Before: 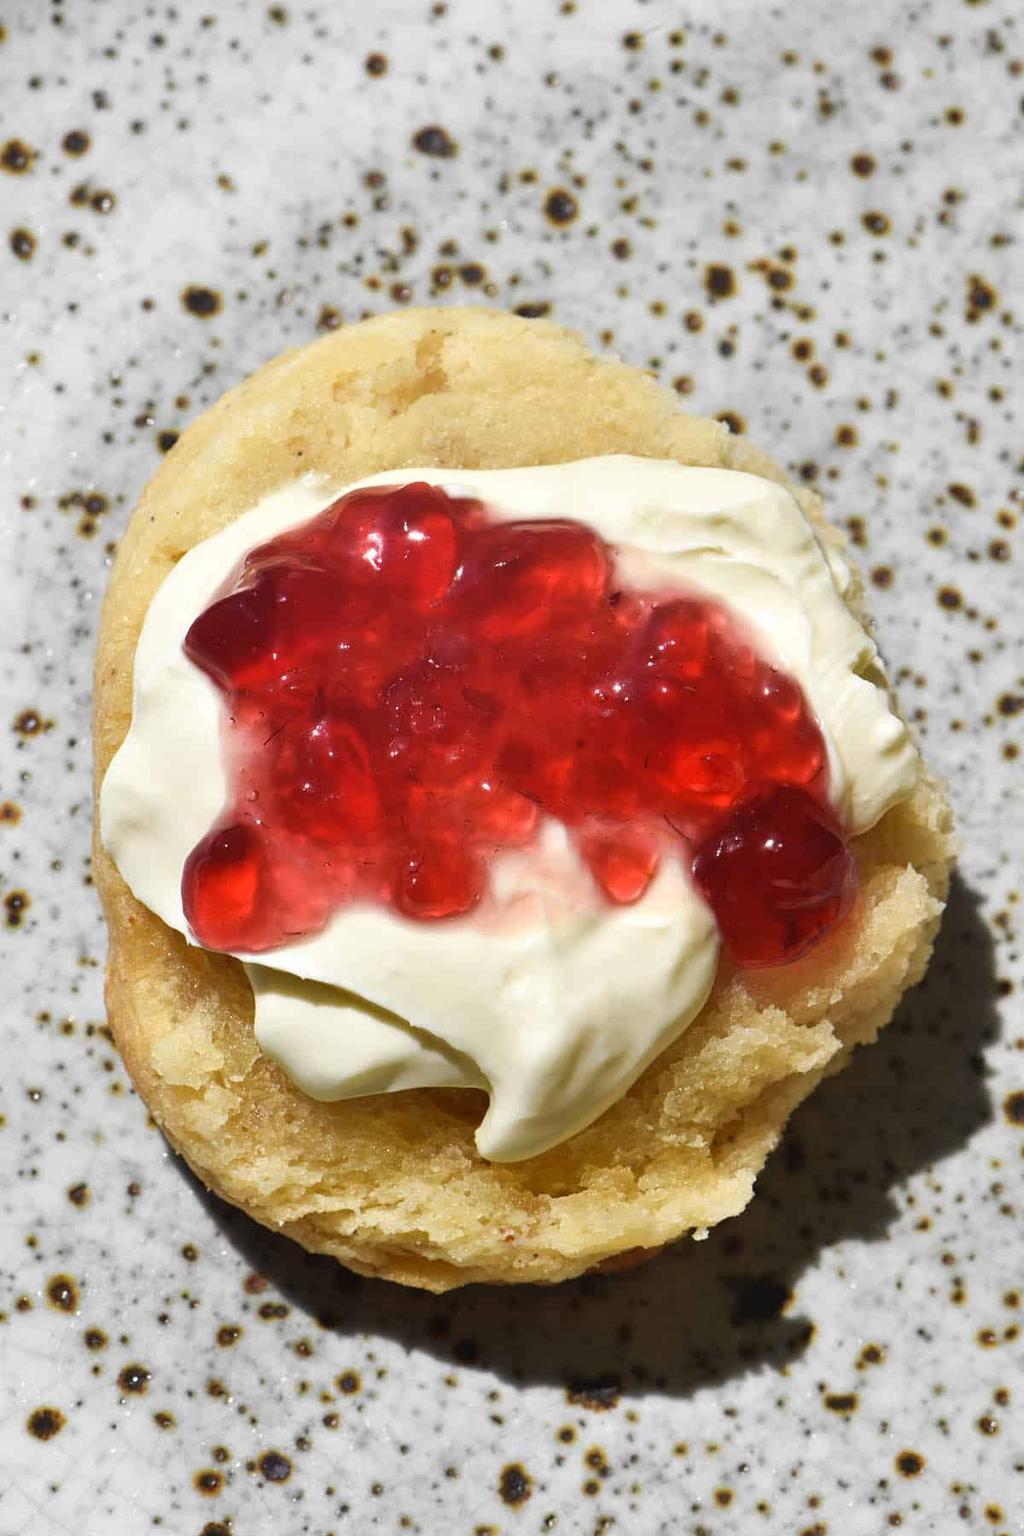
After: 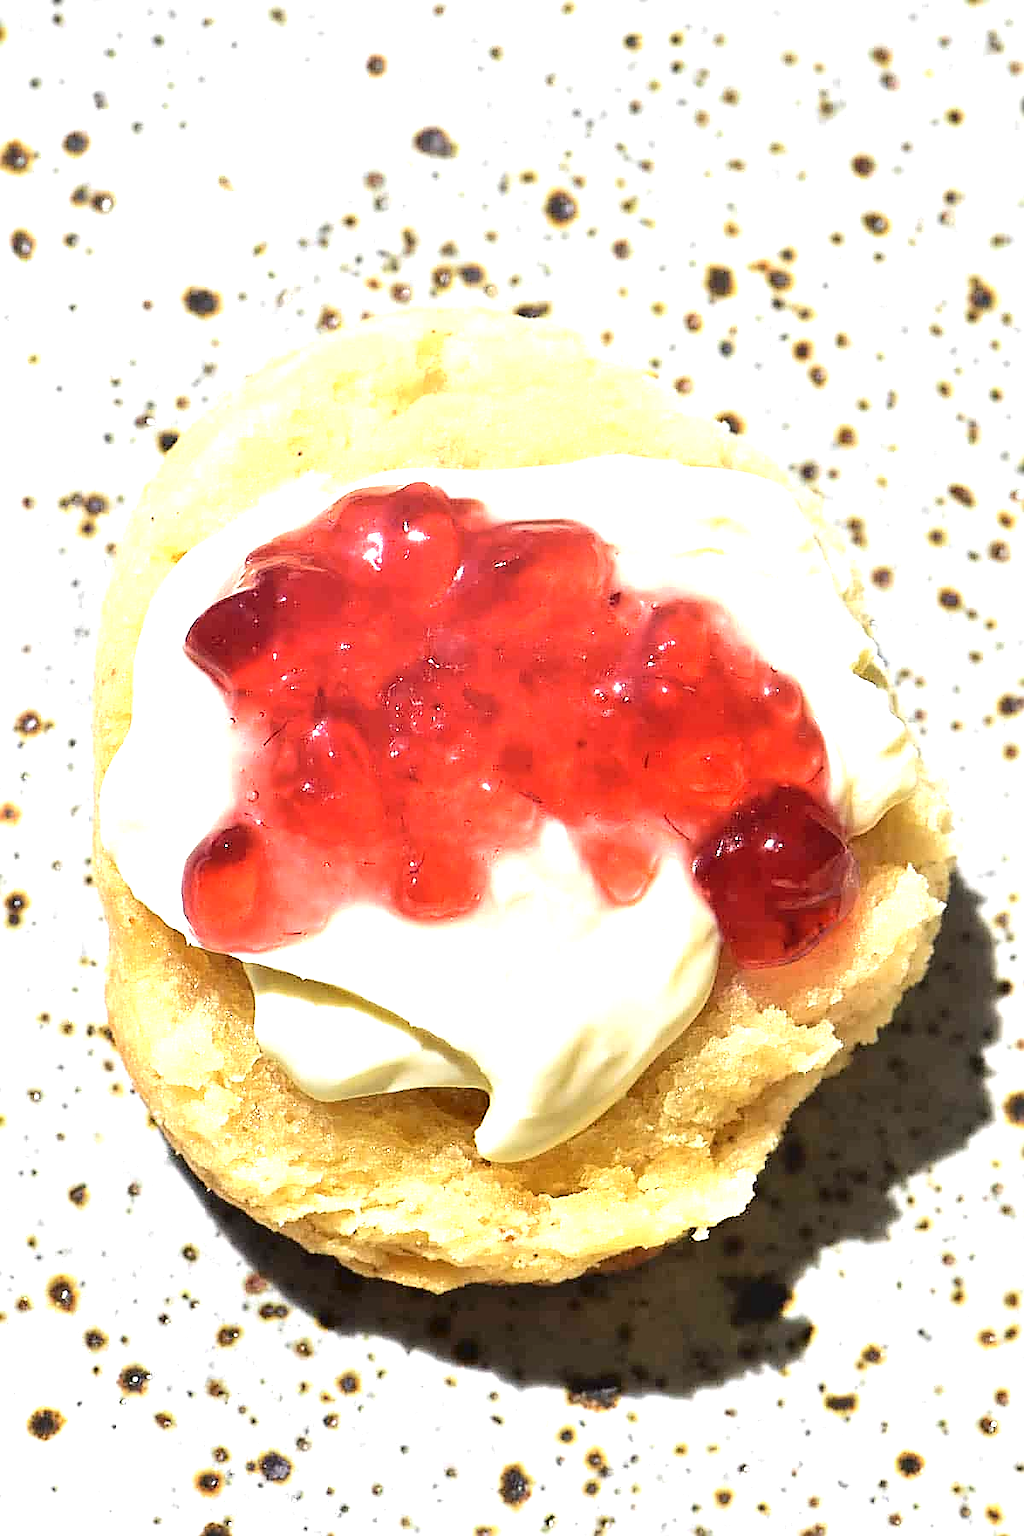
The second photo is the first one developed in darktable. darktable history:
sharpen: radius 1.38, amount 1.267, threshold 0.725
exposure: black level correction 0, exposure 1.298 EV, compensate highlight preservation false
tone equalizer: edges refinement/feathering 500, mask exposure compensation -1.57 EV, preserve details no
tone curve: curves: ch0 [(0.021, 0) (0.104, 0.052) (0.496, 0.526) (0.737, 0.783) (1, 1)], color space Lab, independent channels, preserve colors none
